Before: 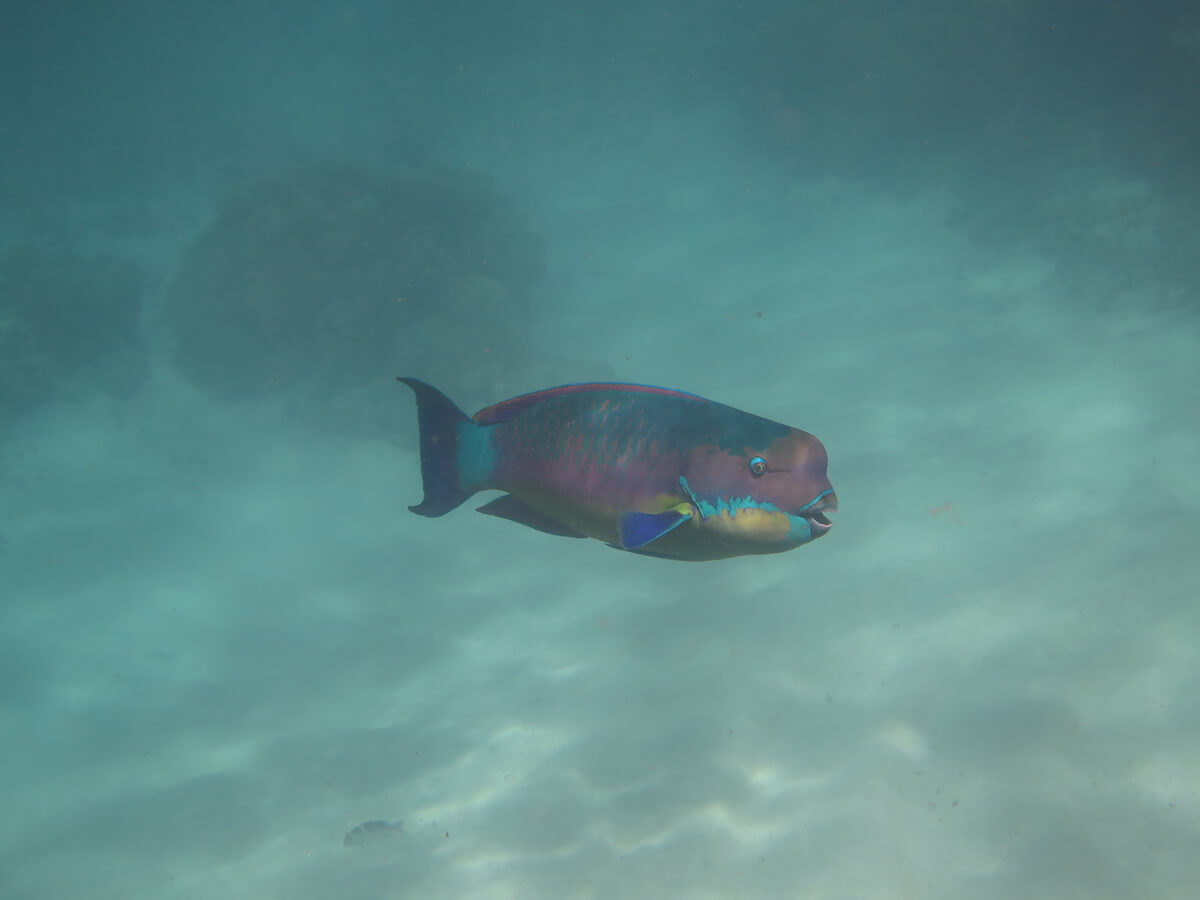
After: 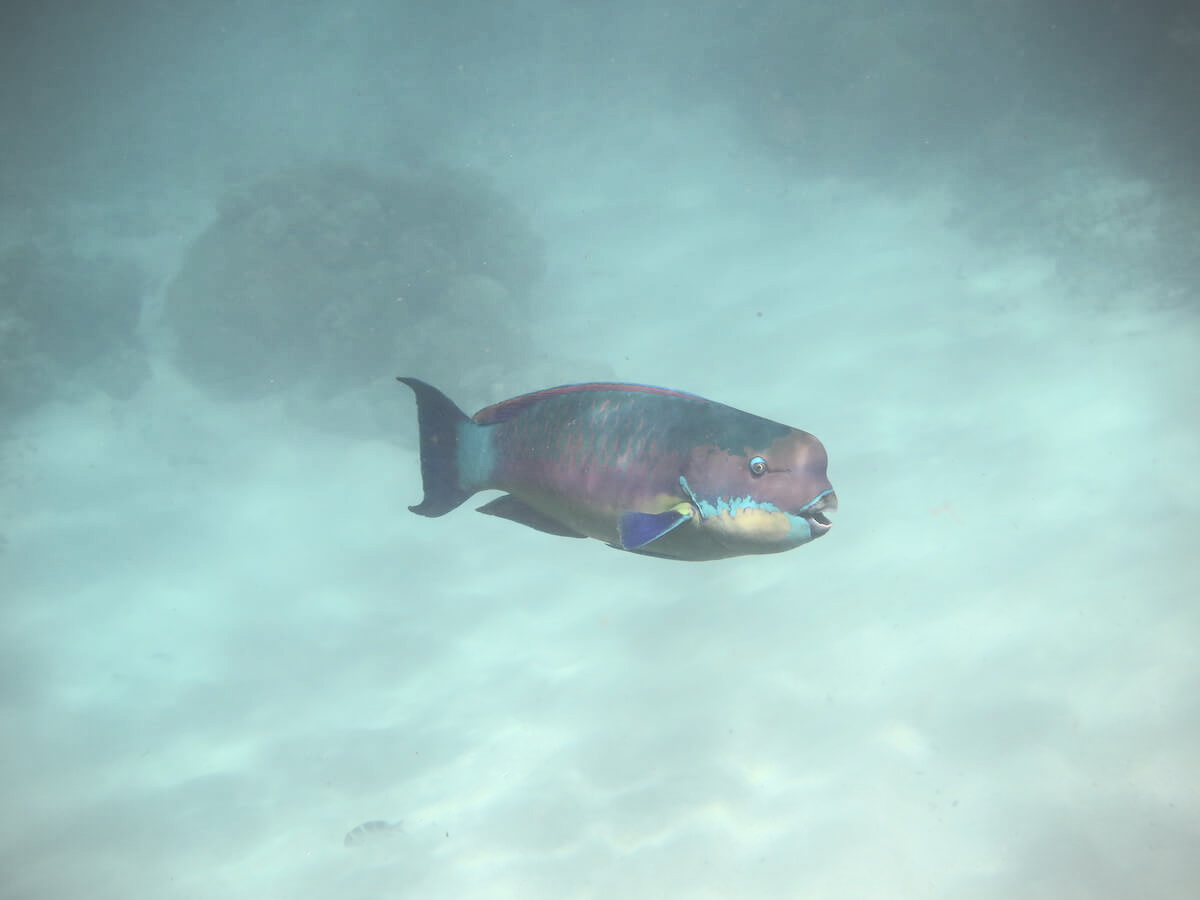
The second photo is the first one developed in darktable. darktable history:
contrast brightness saturation: contrast 0.43, brightness 0.56, saturation -0.19
vignetting: fall-off start 91.19%
